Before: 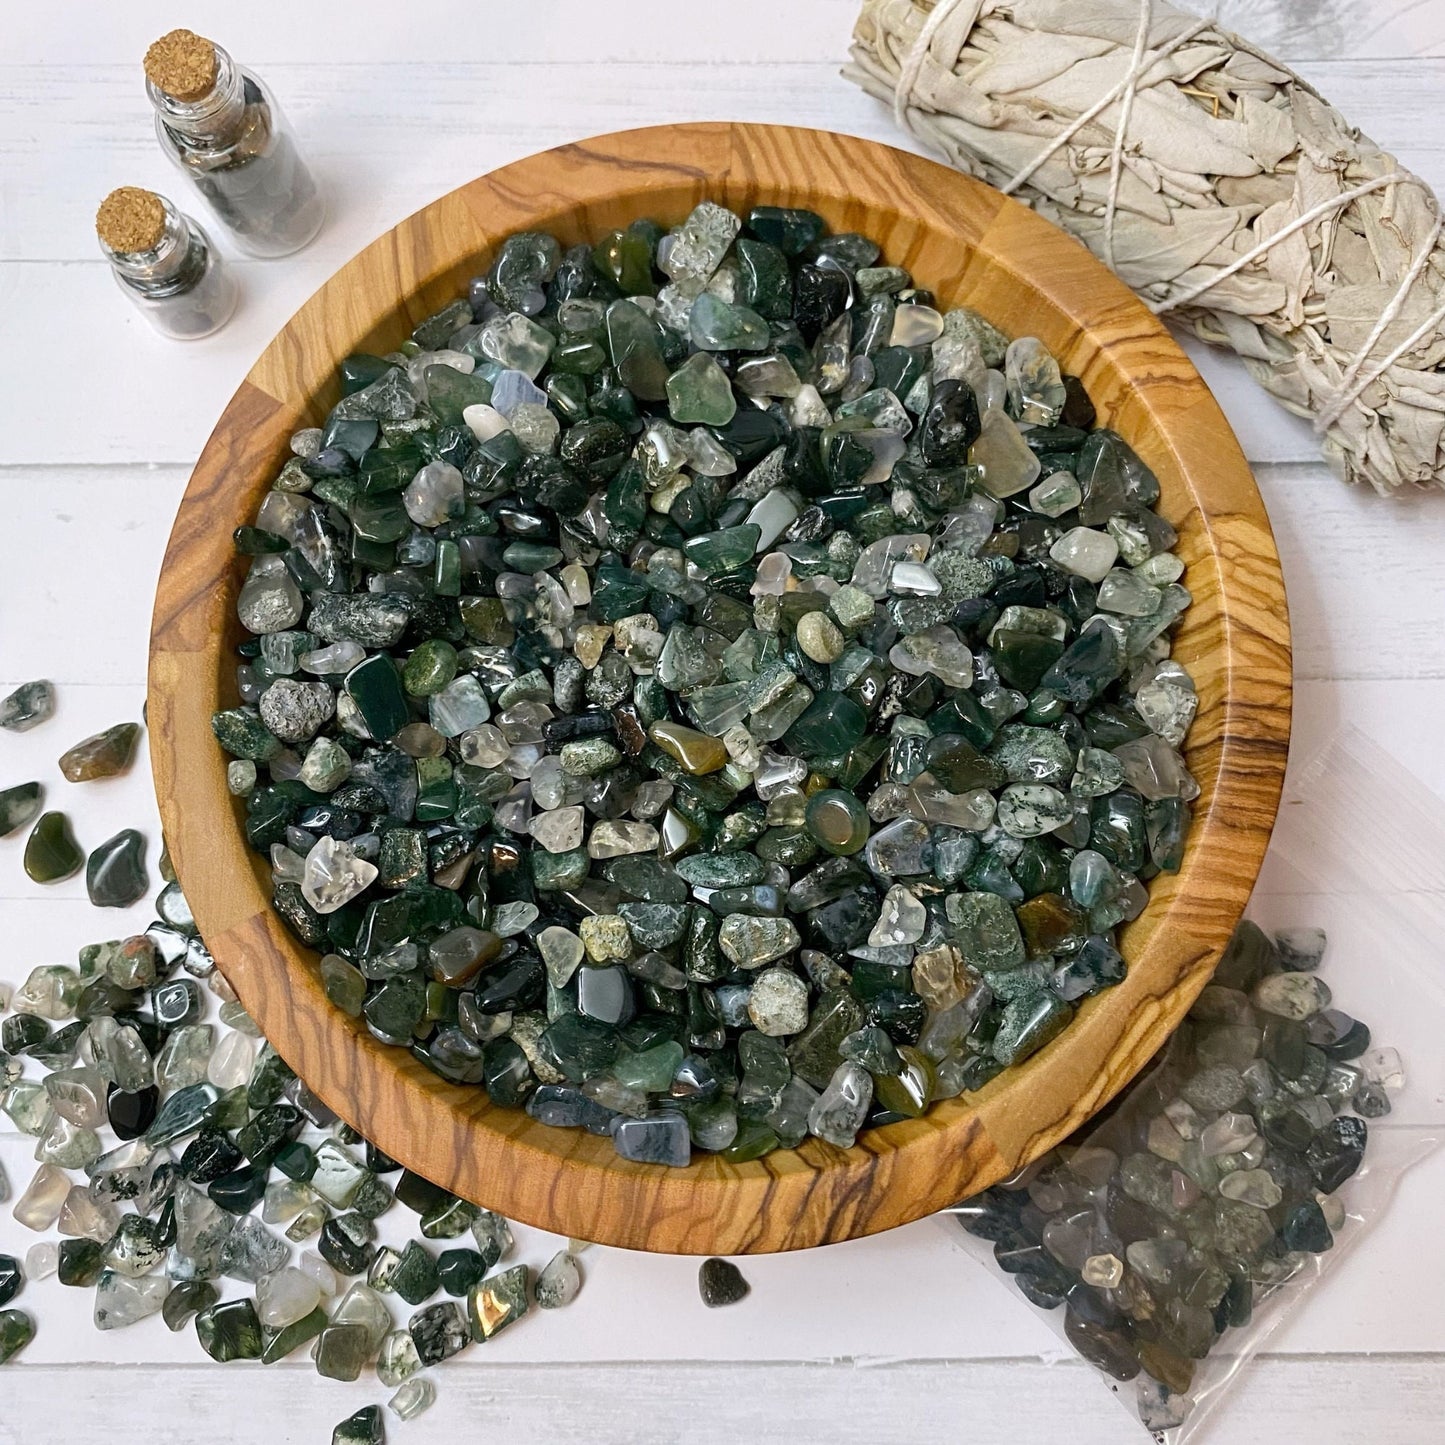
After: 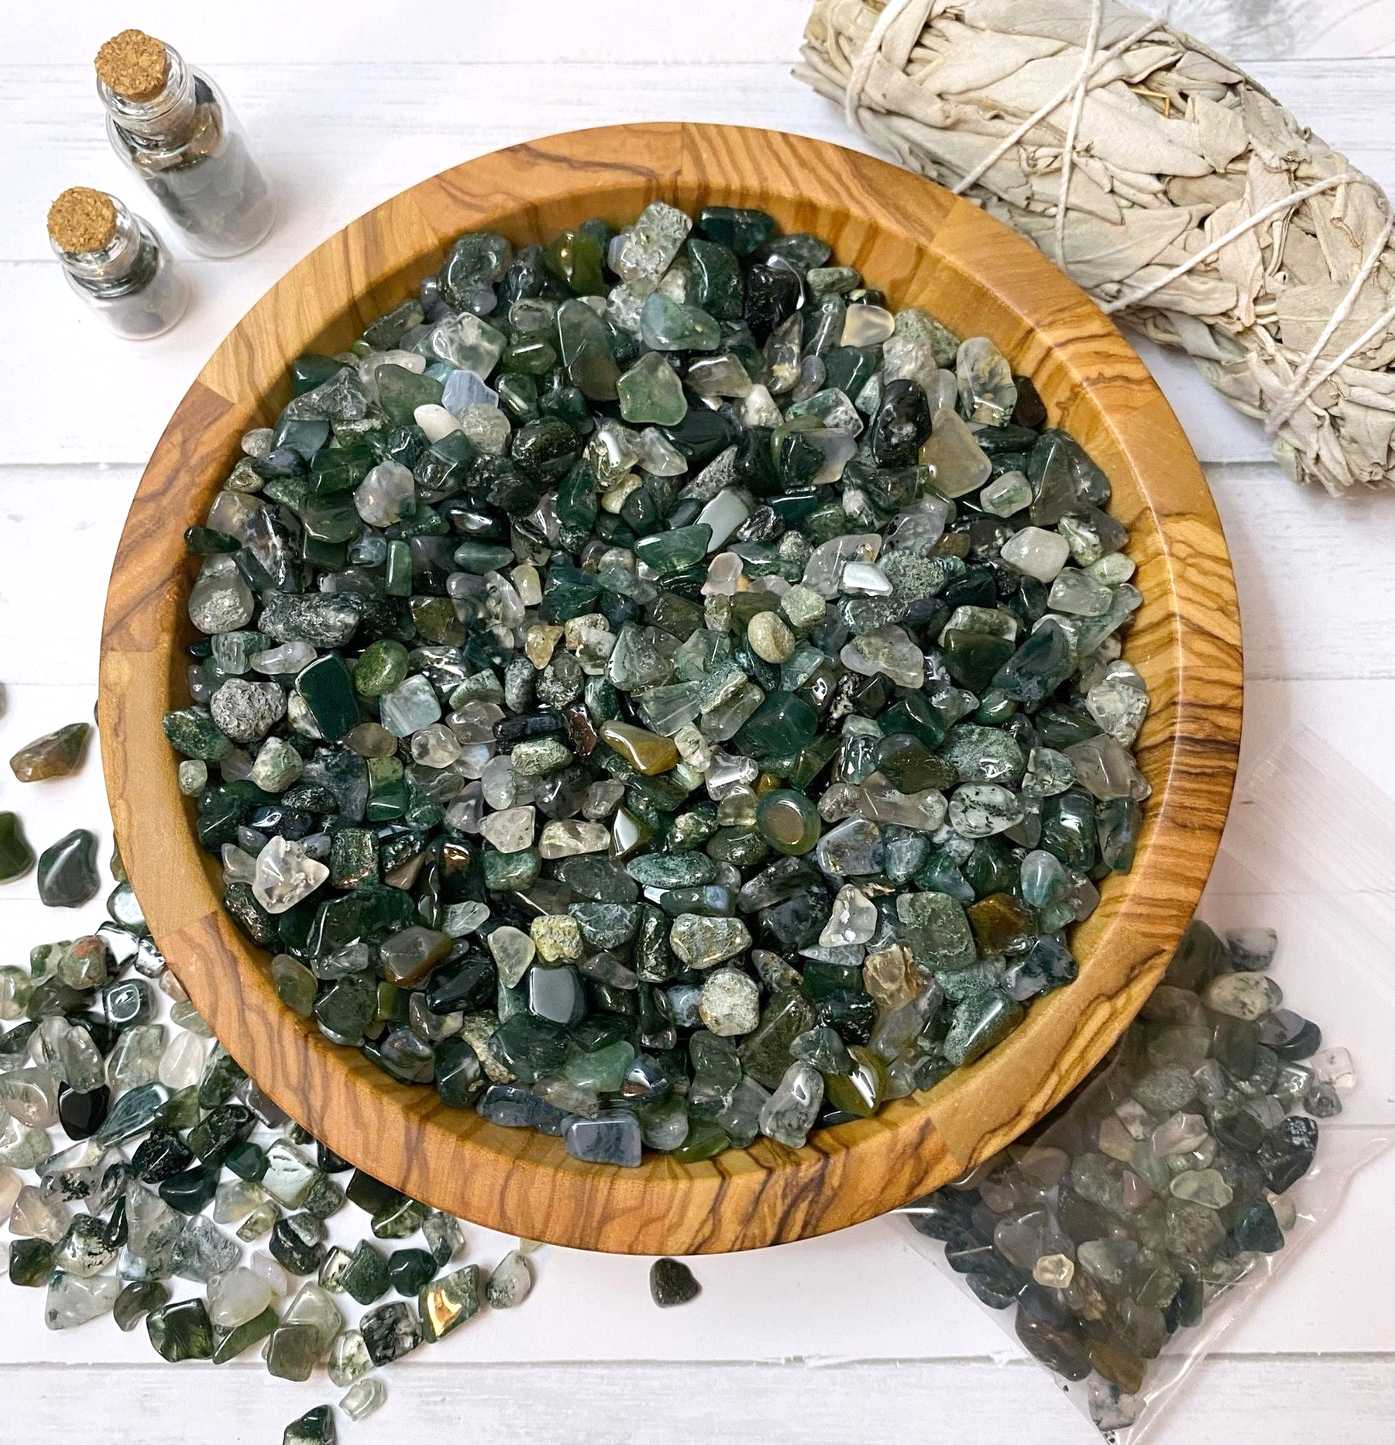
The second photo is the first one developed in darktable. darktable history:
exposure: exposure 0.252 EV, compensate highlight preservation false
crop and rotate: left 3.415%
